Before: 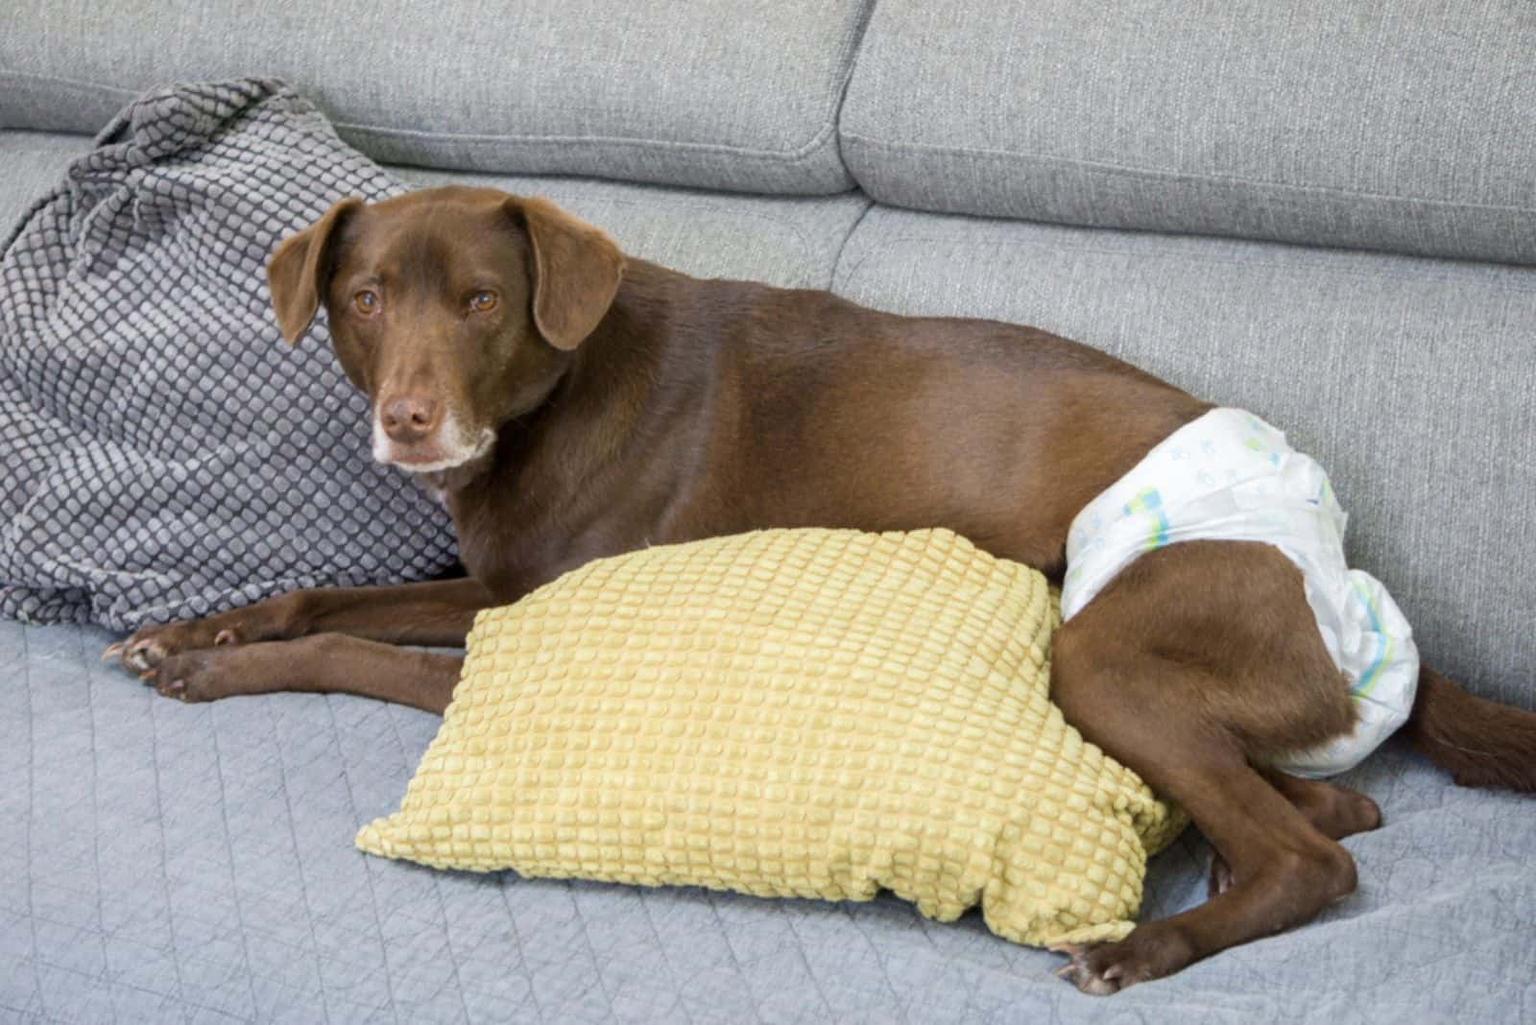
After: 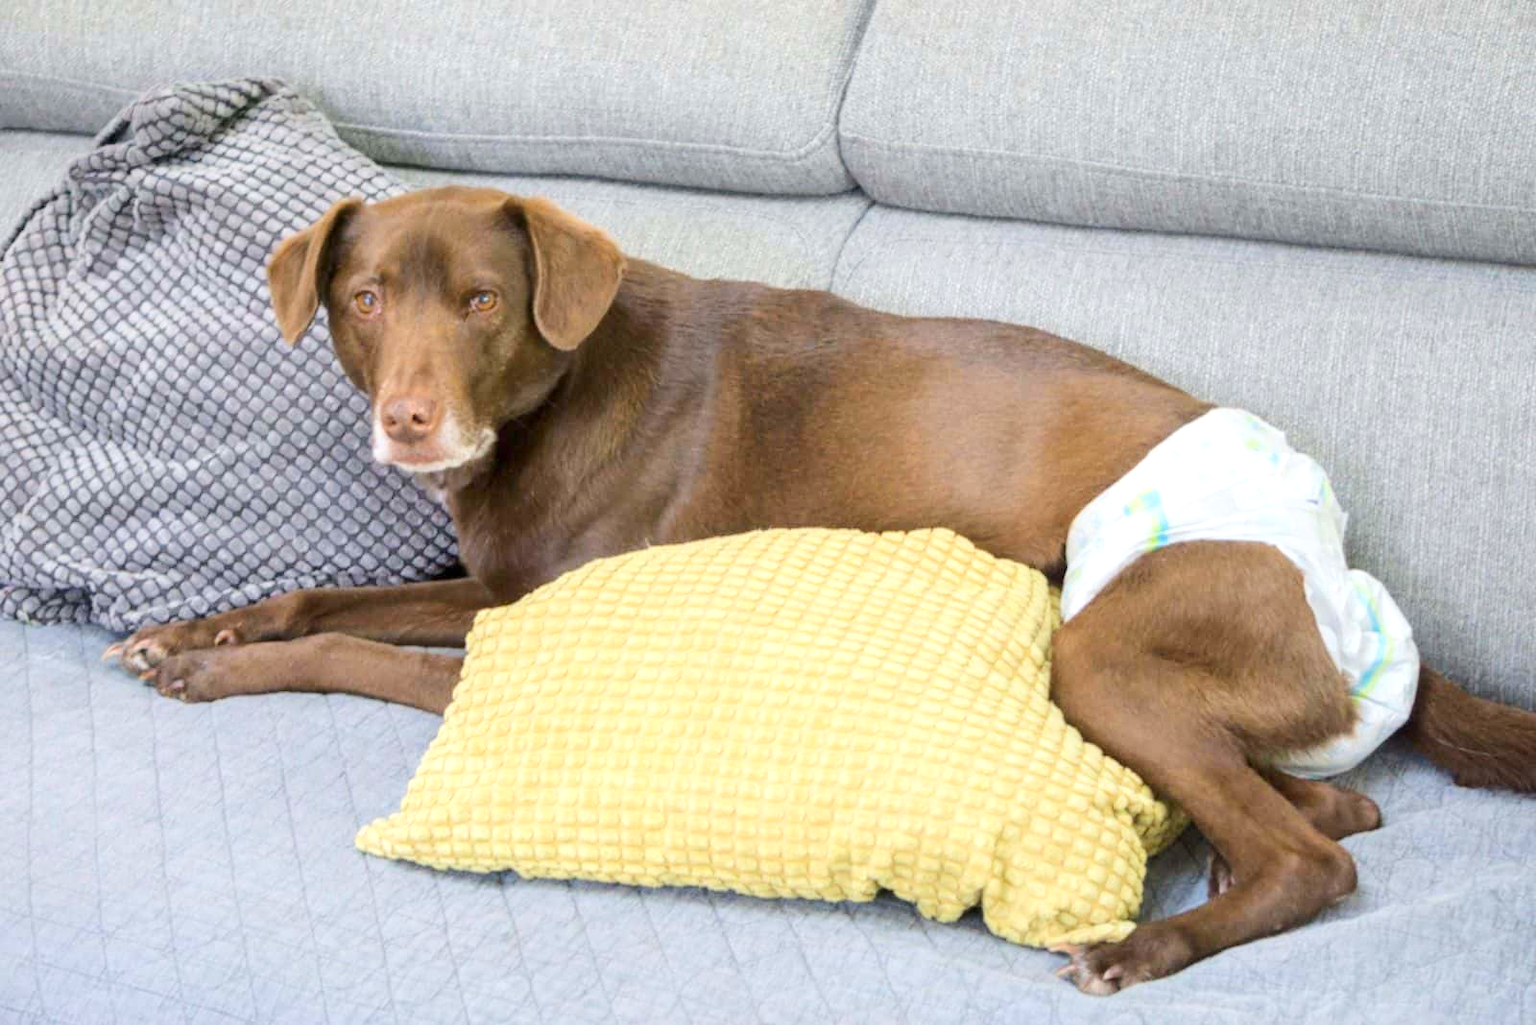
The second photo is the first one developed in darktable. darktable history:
contrast brightness saturation: contrast 0.102, brightness 0.028, saturation 0.092
tone equalizer: -8 EV 1.02 EV, -7 EV 1.01 EV, -6 EV 0.982 EV, -5 EV 0.98 EV, -4 EV 1.02 EV, -3 EV 0.74 EV, -2 EV 0.529 EV, -1 EV 0.263 EV, edges refinement/feathering 500, mask exposure compensation -1.57 EV, preserve details no
